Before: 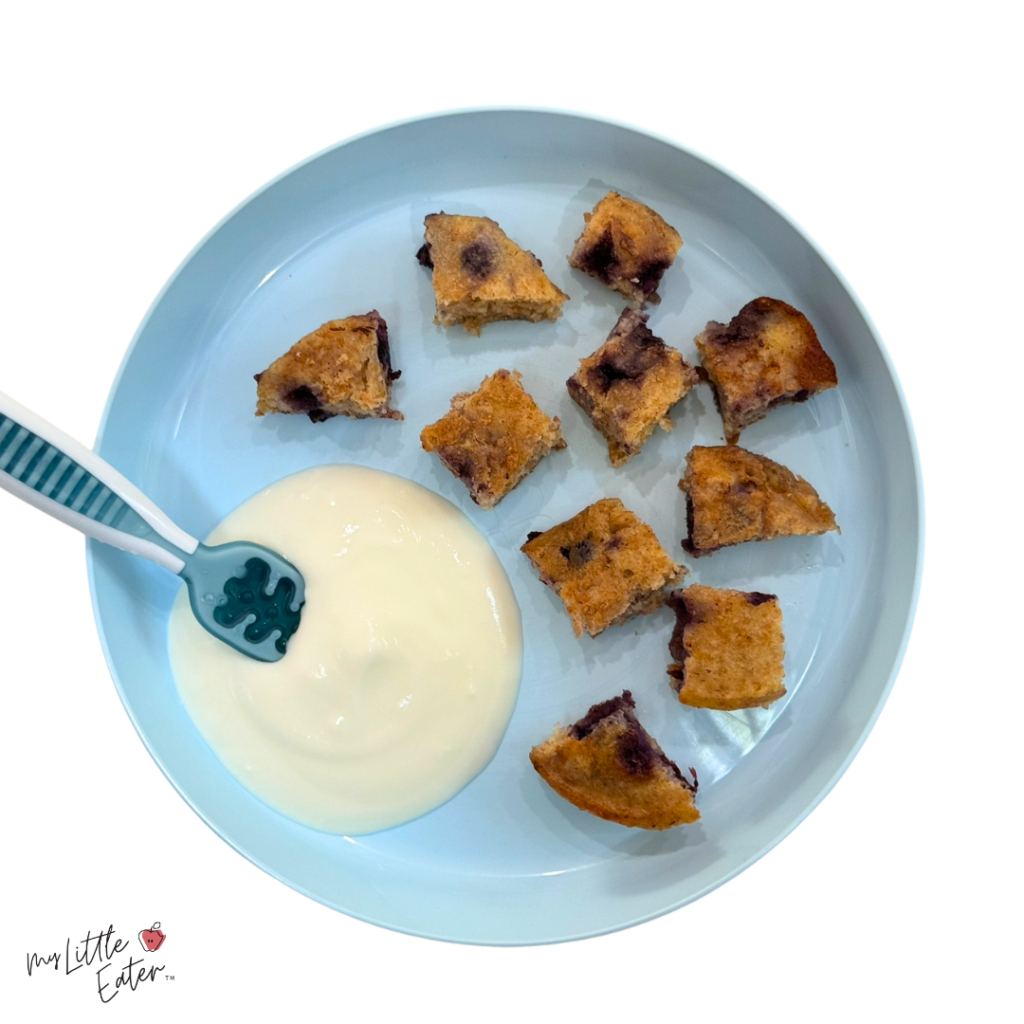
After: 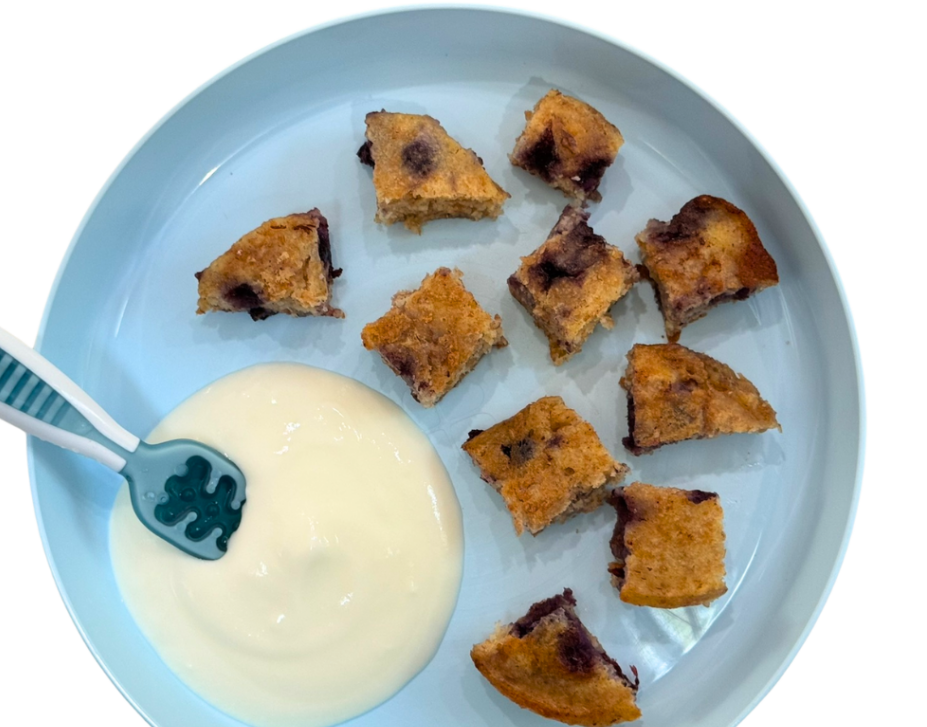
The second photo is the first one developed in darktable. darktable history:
crop: left 5.798%, top 9.97%, right 3.579%, bottom 19.021%
